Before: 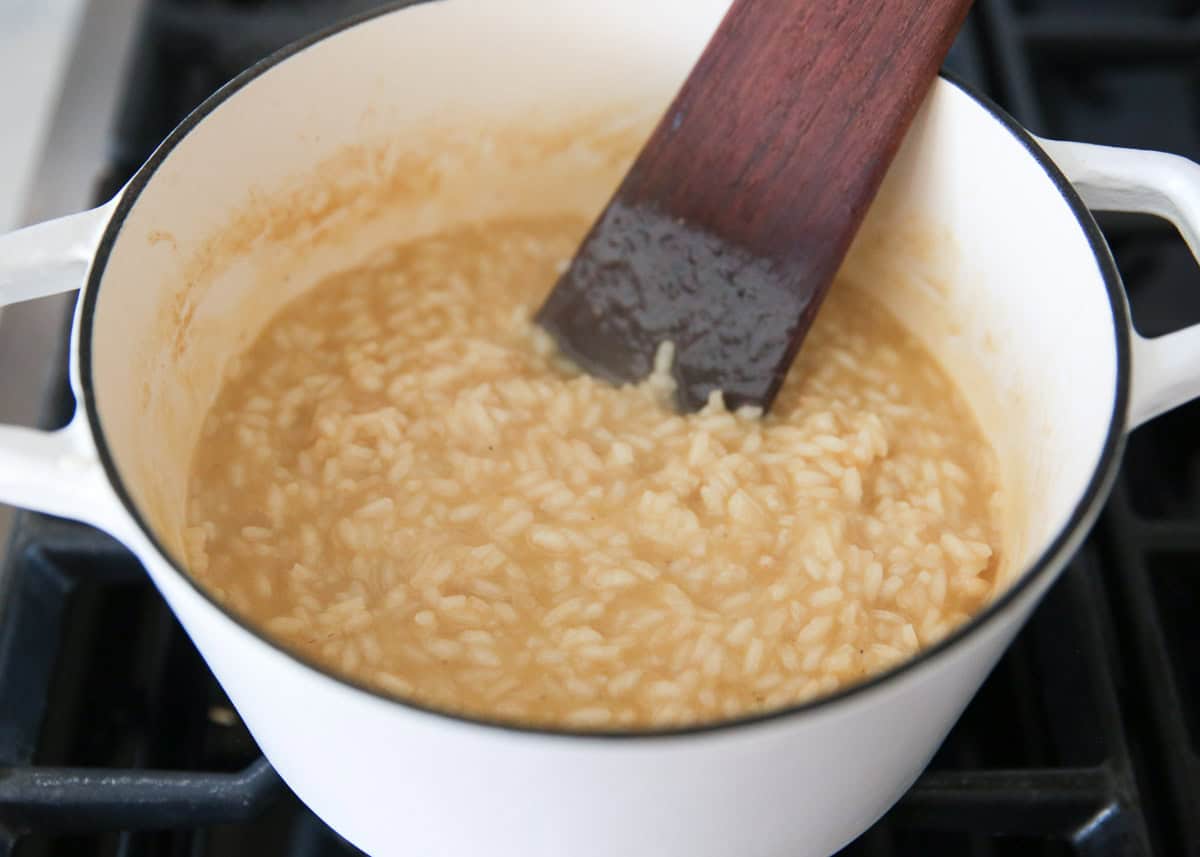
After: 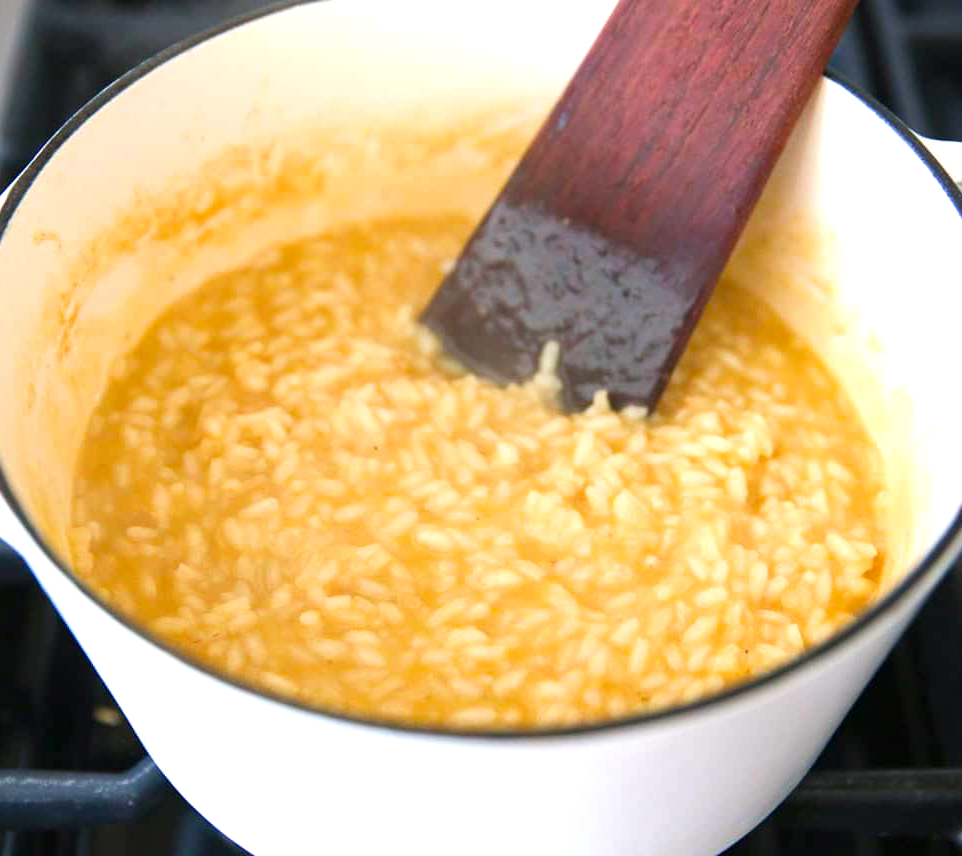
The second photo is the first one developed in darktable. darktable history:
crop and rotate: left 9.597%, right 10.195%
tone equalizer: on, module defaults
color balance rgb: perceptual saturation grading › global saturation 30%, global vibrance 20%
exposure: black level correction 0, exposure 0.7 EV, compensate exposure bias true, compensate highlight preservation false
